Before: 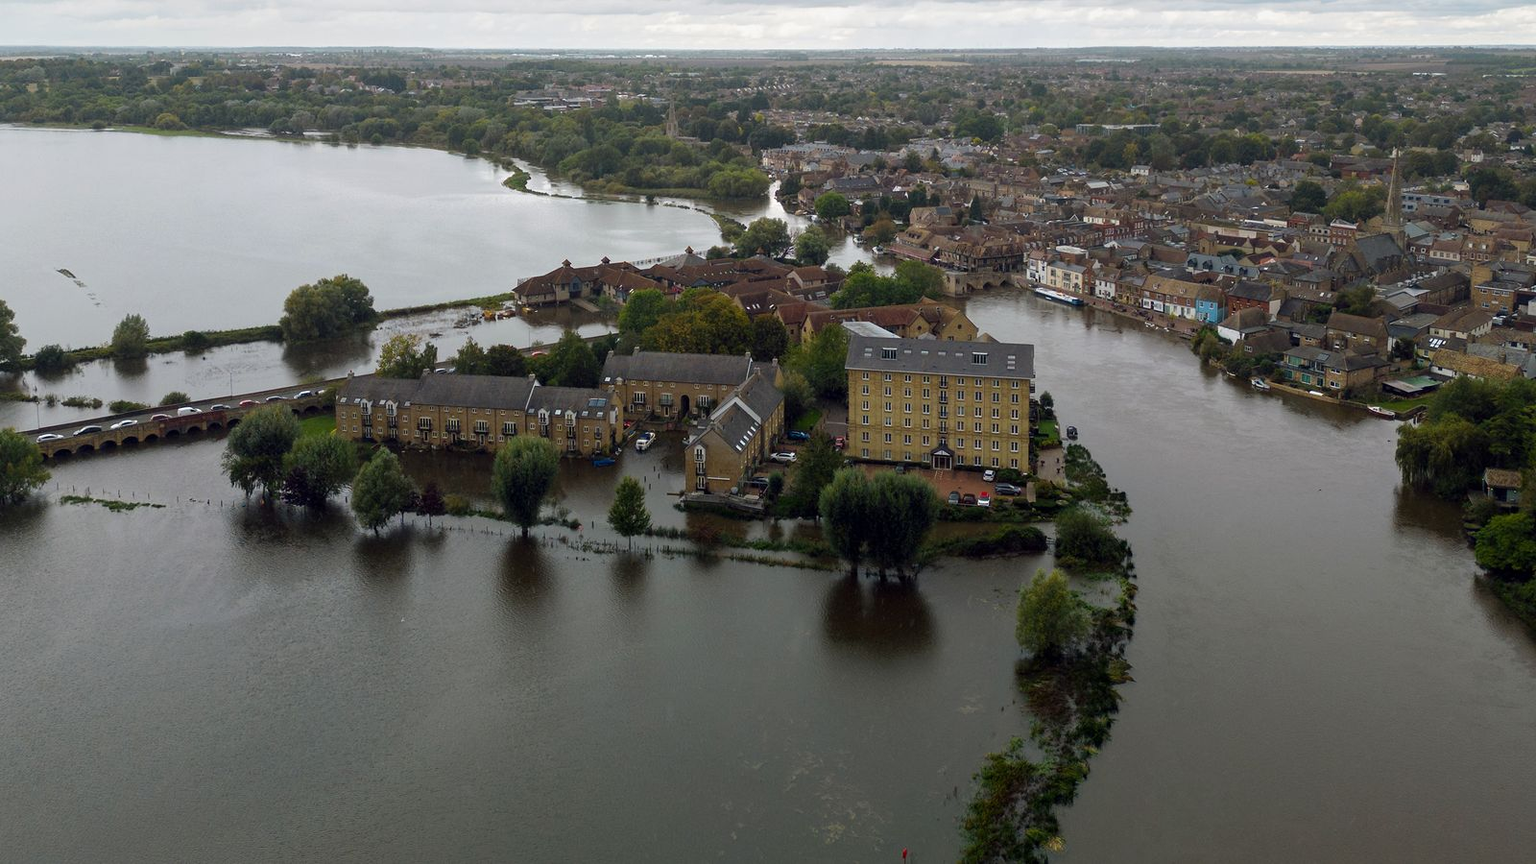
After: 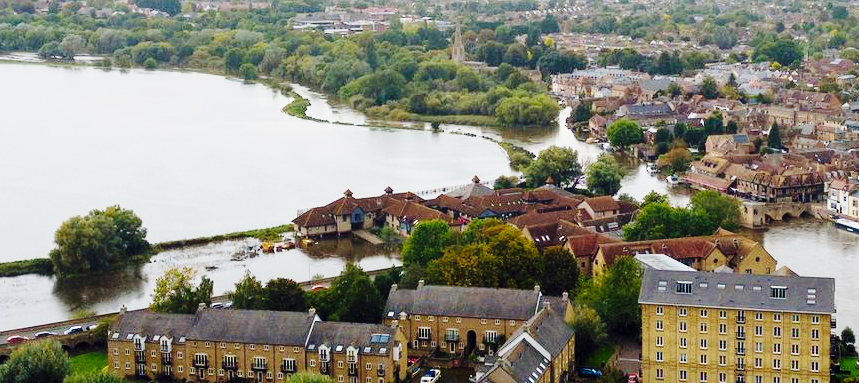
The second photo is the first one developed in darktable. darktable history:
tone curve: curves: ch0 [(0, 0) (0.091, 0.077) (0.389, 0.458) (0.745, 0.82) (0.856, 0.899) (0.92, 0.938) (1, 0.973)]; ch1 [(0, 0) (0.437, 0.404) (0.5, 0.5) (0.529, 0.55) (0.58, 0.6) (0.616, 0.649) (1, 1)]; ch2 [(0, 0) (0.442, 0.415) (0.5, 0.5) (0.535, 0.557) (0.585, 0.62) (1, 1)], preserve colors none
base curve: curves: ch0 [(0, 0) (0.028, 0.03) (0.121, 0.232) (0.46, 0.748) (0.859, 0.968) (1, 1)], preserve colors none
velvia: on, module defaults
crop: left 15.174%, top 9.098%, right 31.086%, bottom 48.34%
